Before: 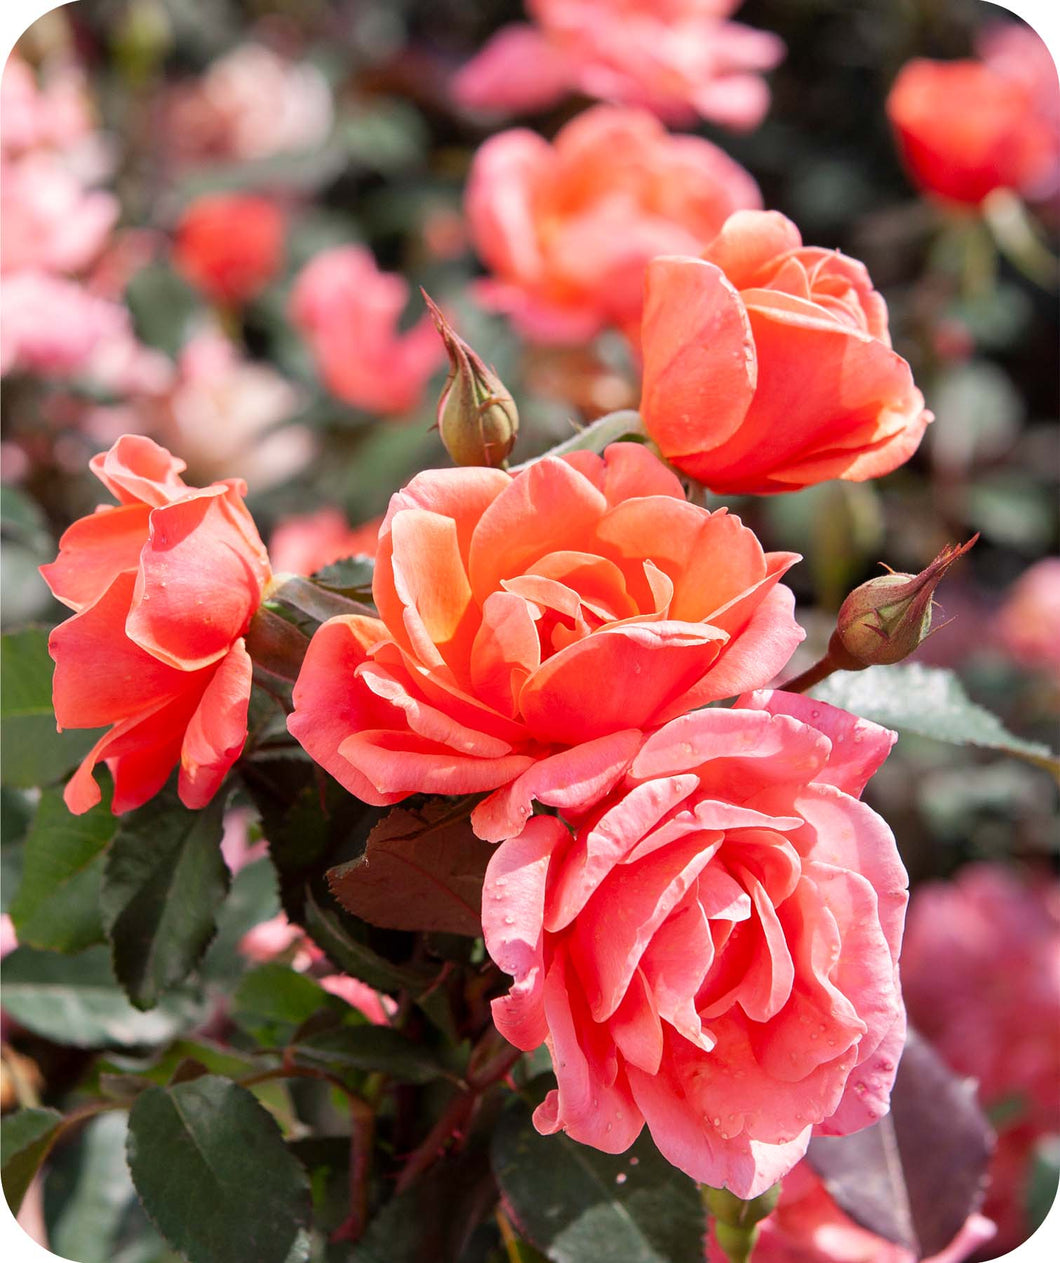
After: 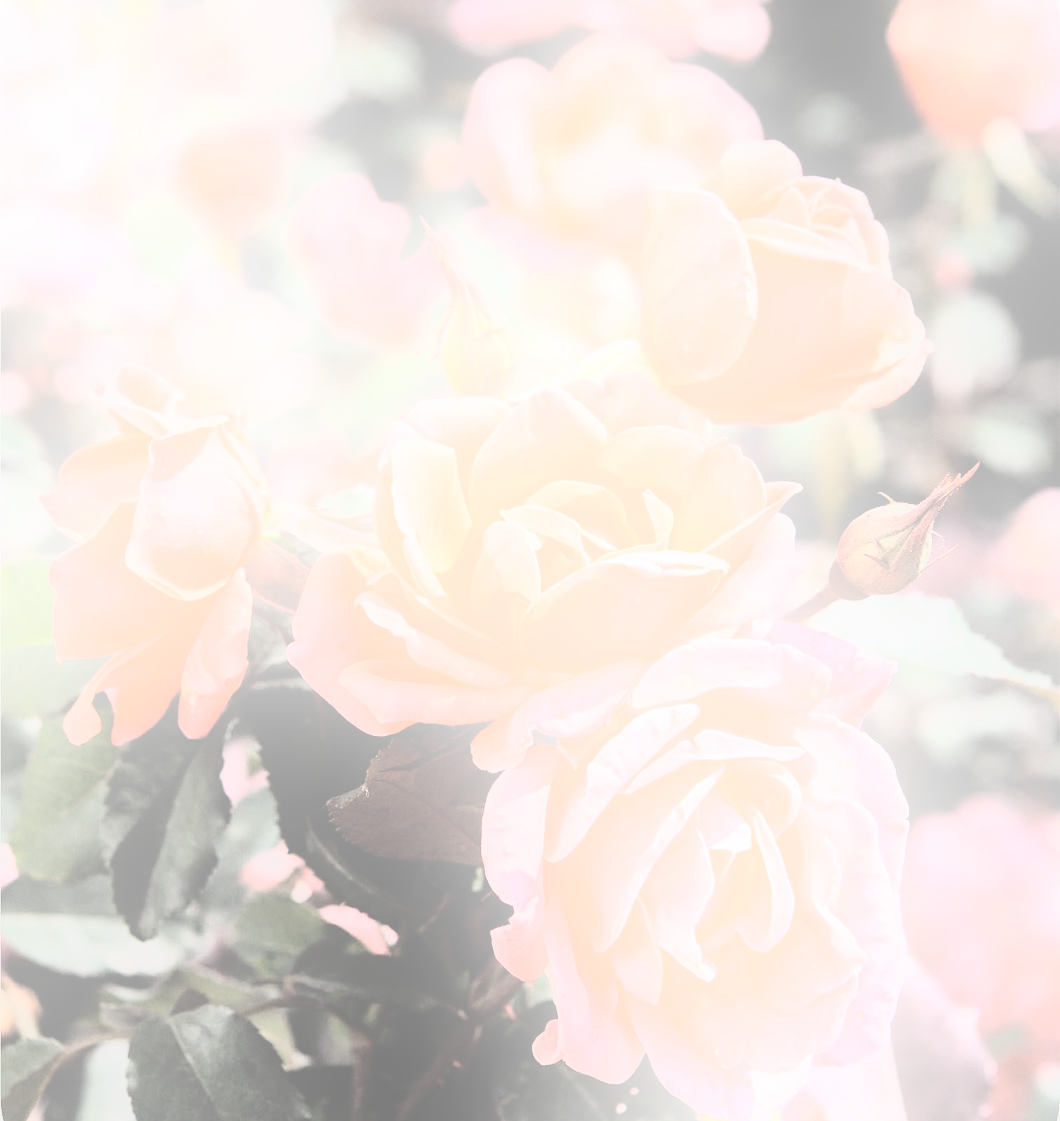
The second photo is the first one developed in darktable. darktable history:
contrast brightness saturation: contrast -0.32, brightness 0.75, saturation -0.78
rgb curve: curves: ch0 [(0, 0) (0.21, 0.15) (0.24, 0.21) (0.5, 0.75) (0.75, 0.96) (0.89, 0.99) (1, 1)]; ch1 [(0, 0.02) (0.21, 0.13) (0.25, 0.2) (0.5, 0.67) (0.75, 0.9) (0.89, 0.97) (1, 1)]; ch2 [(0, 0.02) (0.21, 0.13) (0.25, 0.2) (0.5, 0.67) (0.75, 0.9) (0.89, 0.97) (1, 1)], compensate middle gray true
crop and rotate: top 5.609%, bottom 5.609%
tone equalizer: -8 EV -0.417 EV, -7 EV -0.389 EV, -6 EV -0.333 EV, -5 EV -0.222 EV, -3 EV 0.222 EV, -2 EV 0.333 EV, -1 EV 0.389 EV, +0 EV 0.417 EV, edges refinement/feathering 500, mask exposure compensation -1.57 EV, preserve details no
bloom: threshold 82.5%, strength 16.25%
